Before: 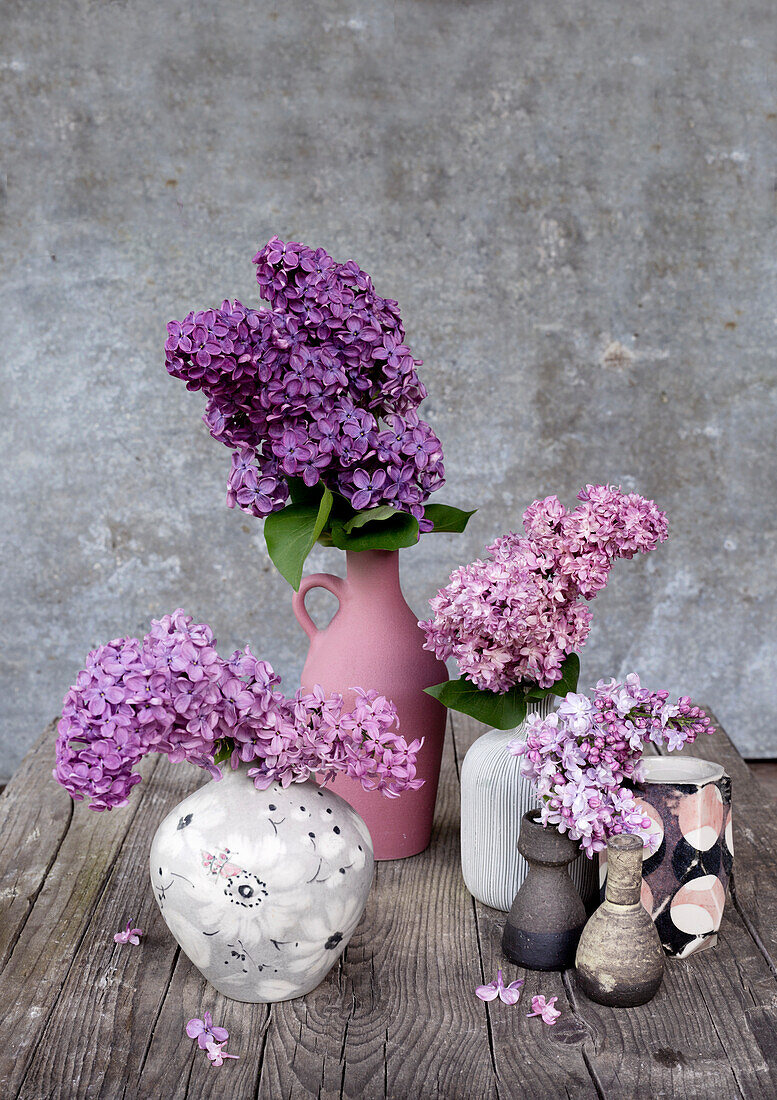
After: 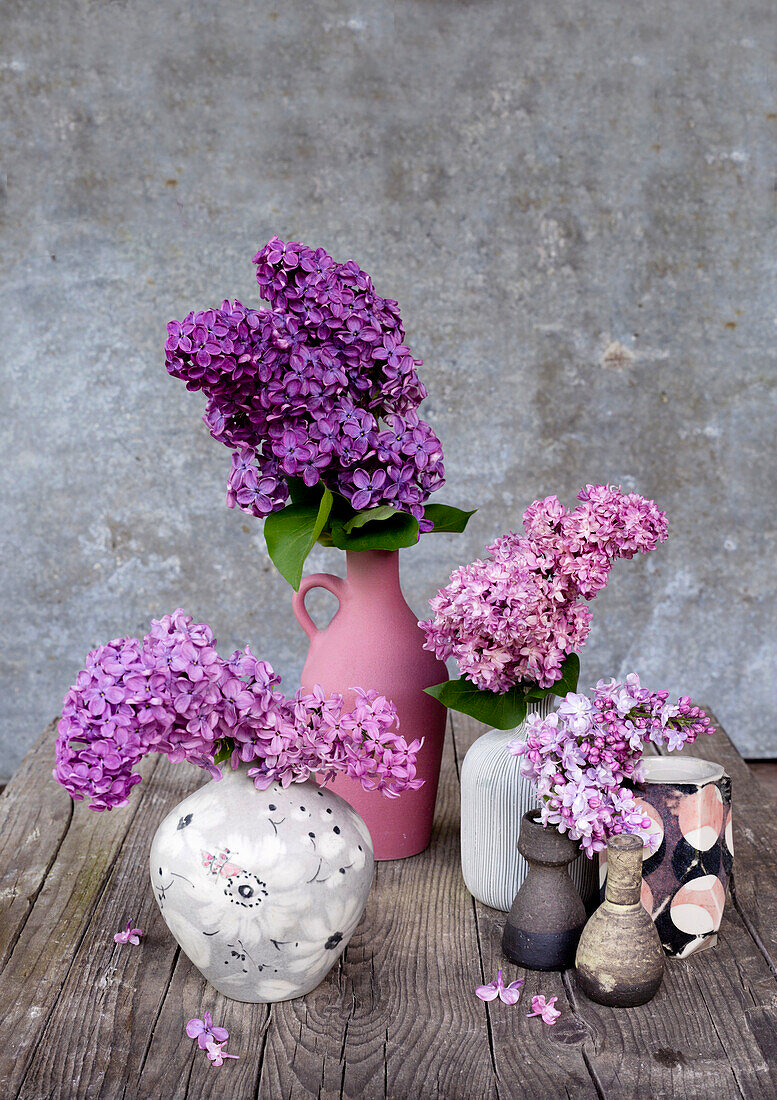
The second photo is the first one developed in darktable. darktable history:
color balance rgb: perceptual saturation grading › global saturation 31.109%
